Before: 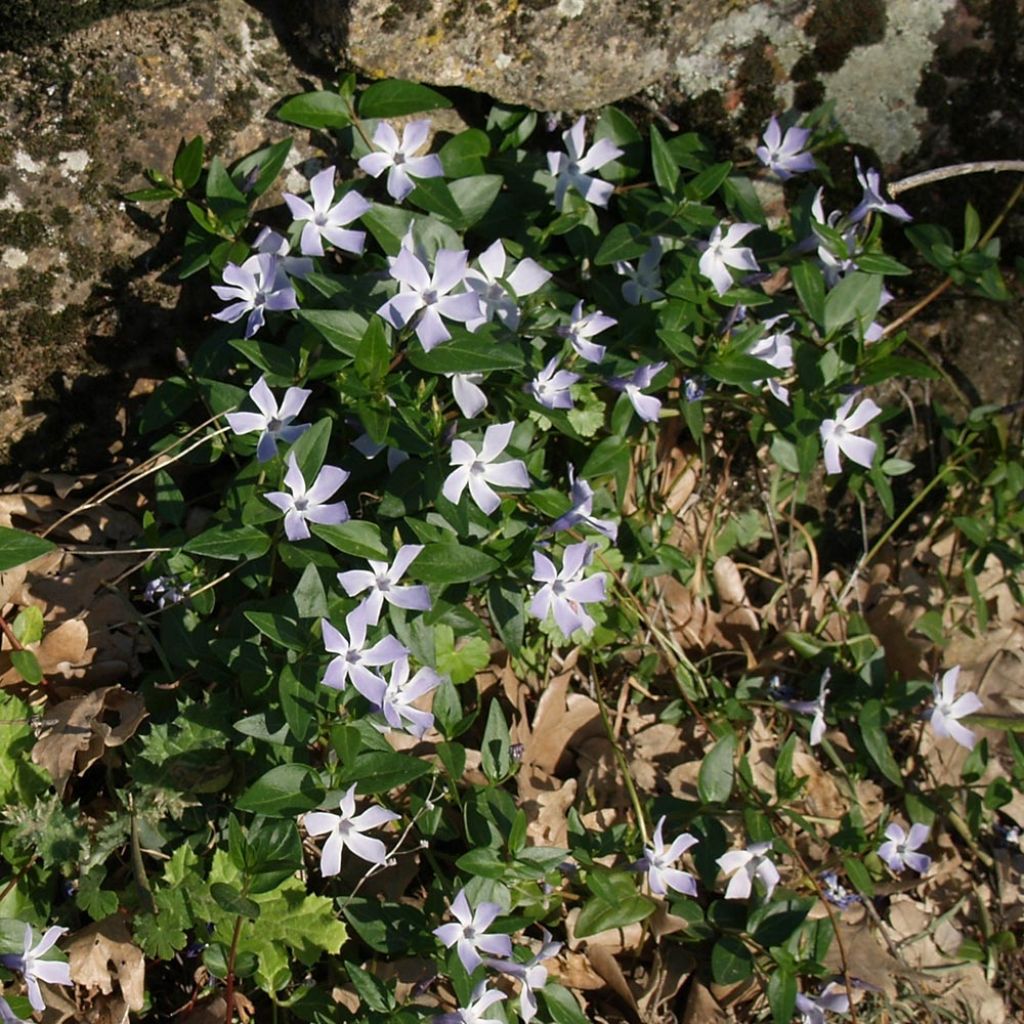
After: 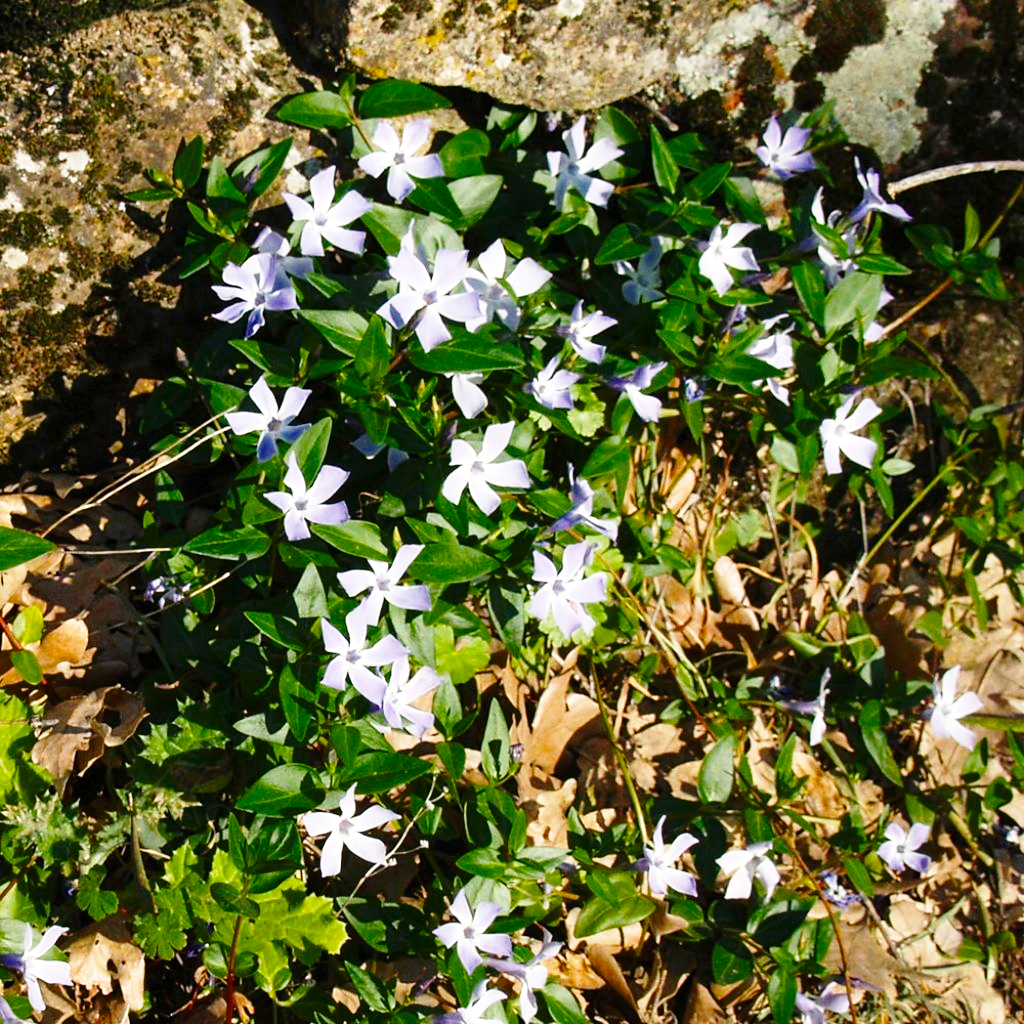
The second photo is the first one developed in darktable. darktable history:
color balance rgb: perceptual saturation grading › global saturation 25.754%, perceptual brilliance grading › global brilliance 11.862%, saturation formula JzAzBz (2021)
base curve: curves: ch0 [(0, 0) (0.028, 0.03) (0.121, 0.232) (0.46, 0.748) (0.859, 0.968) (1, 1)], preserve colors none
